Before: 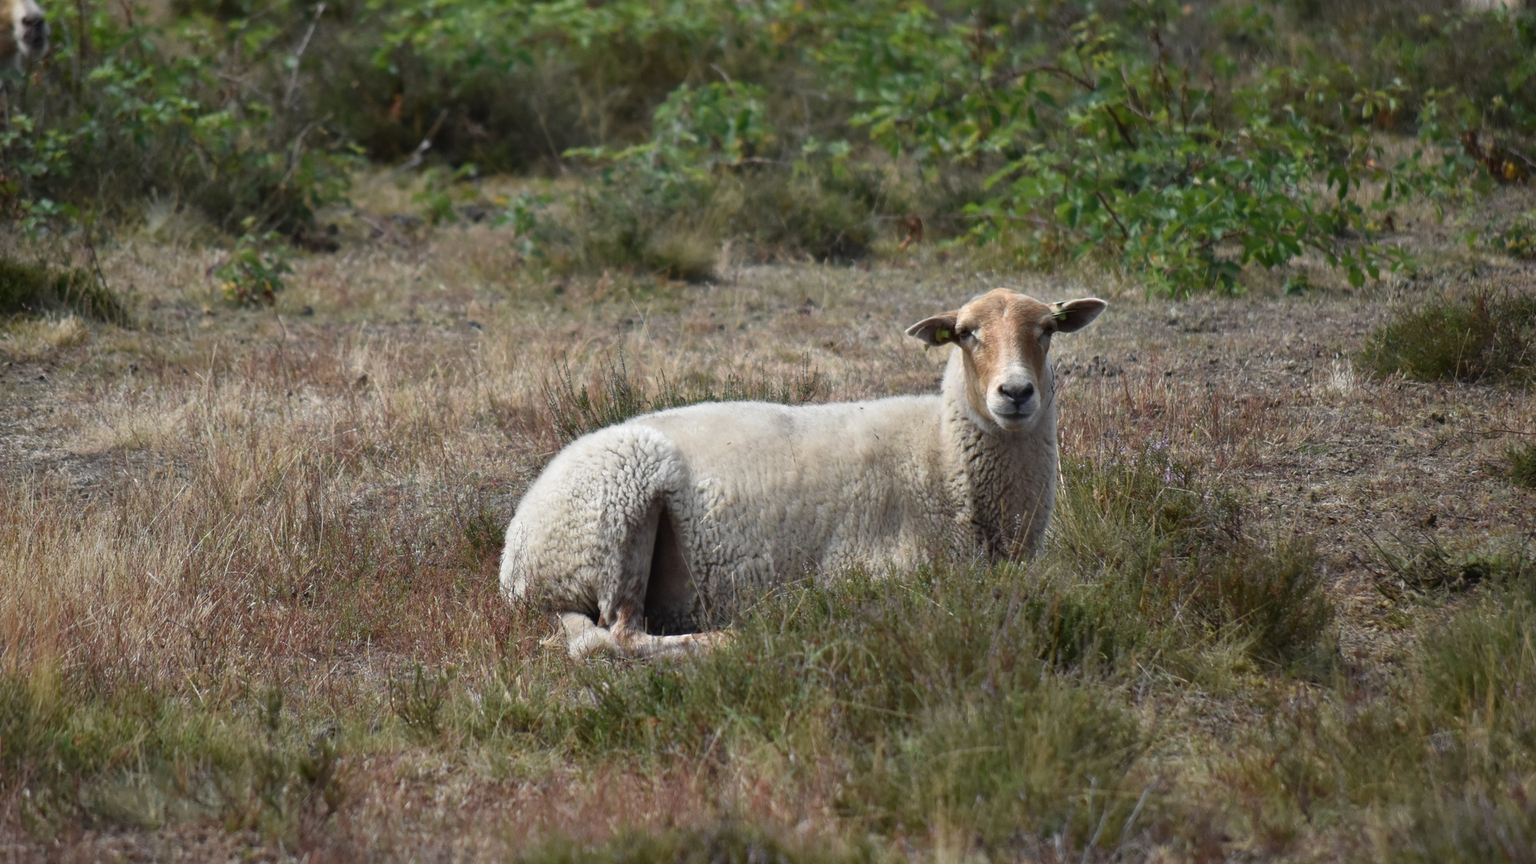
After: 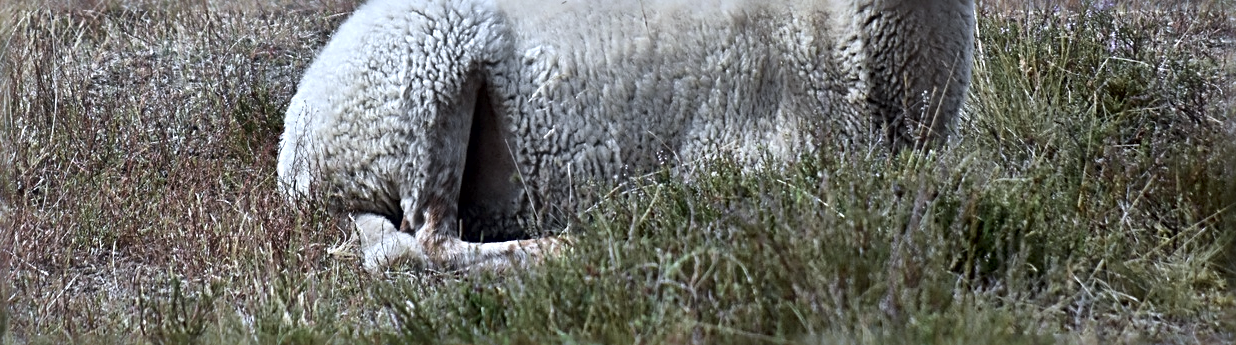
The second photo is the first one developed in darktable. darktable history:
sharpen: radius 3.69, amount 0.928
haze removal: strength -0.1, adaptive false
local contrast: mode bilateral grid, contrast 50, coarseness 50, detail 150%, midtone range 0.2
crop: left 18.091%, top 51.13%, right 17.525%, bottom 16.85%
white balance: red 0.931, blue 1.11
